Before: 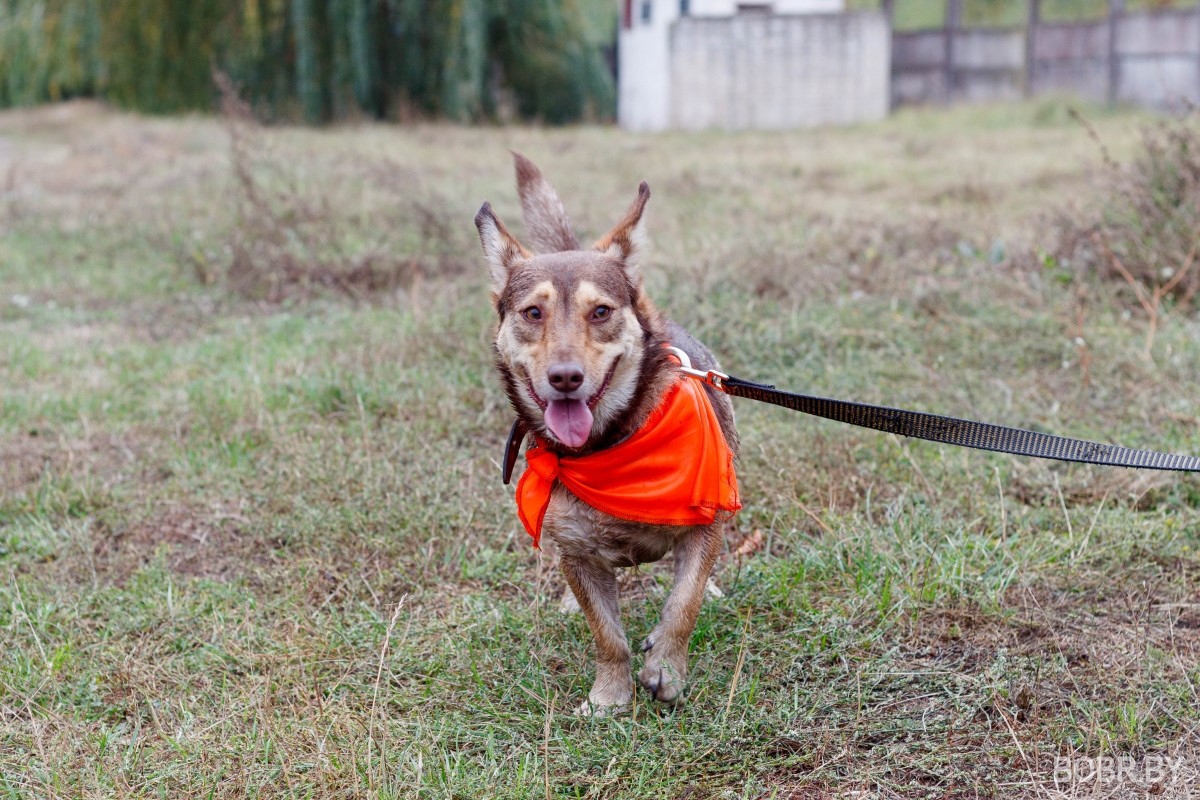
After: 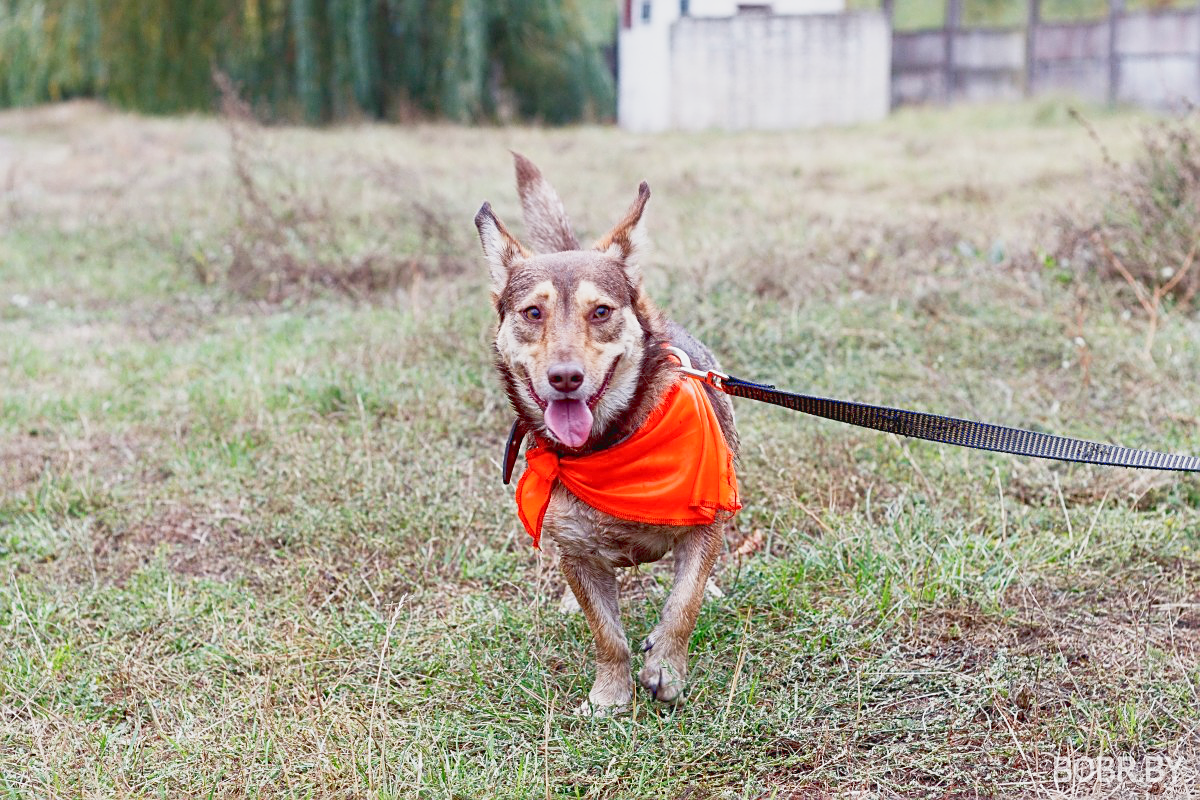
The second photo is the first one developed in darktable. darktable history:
base curve: curves: ch0 [(0, 0) (0.088, 0.125) (0.176, 0.251) (0.354, 0.501) (0.613, 0.749) (1, 0.877)], preserve colors none
sharpen: on, module defaults
tone curve: curves: ch0 [(0, 0.042) (0.129, 0.18) (0.501, 0.497) (1, 1)], color space Lab, linked channels, preserve colors none
